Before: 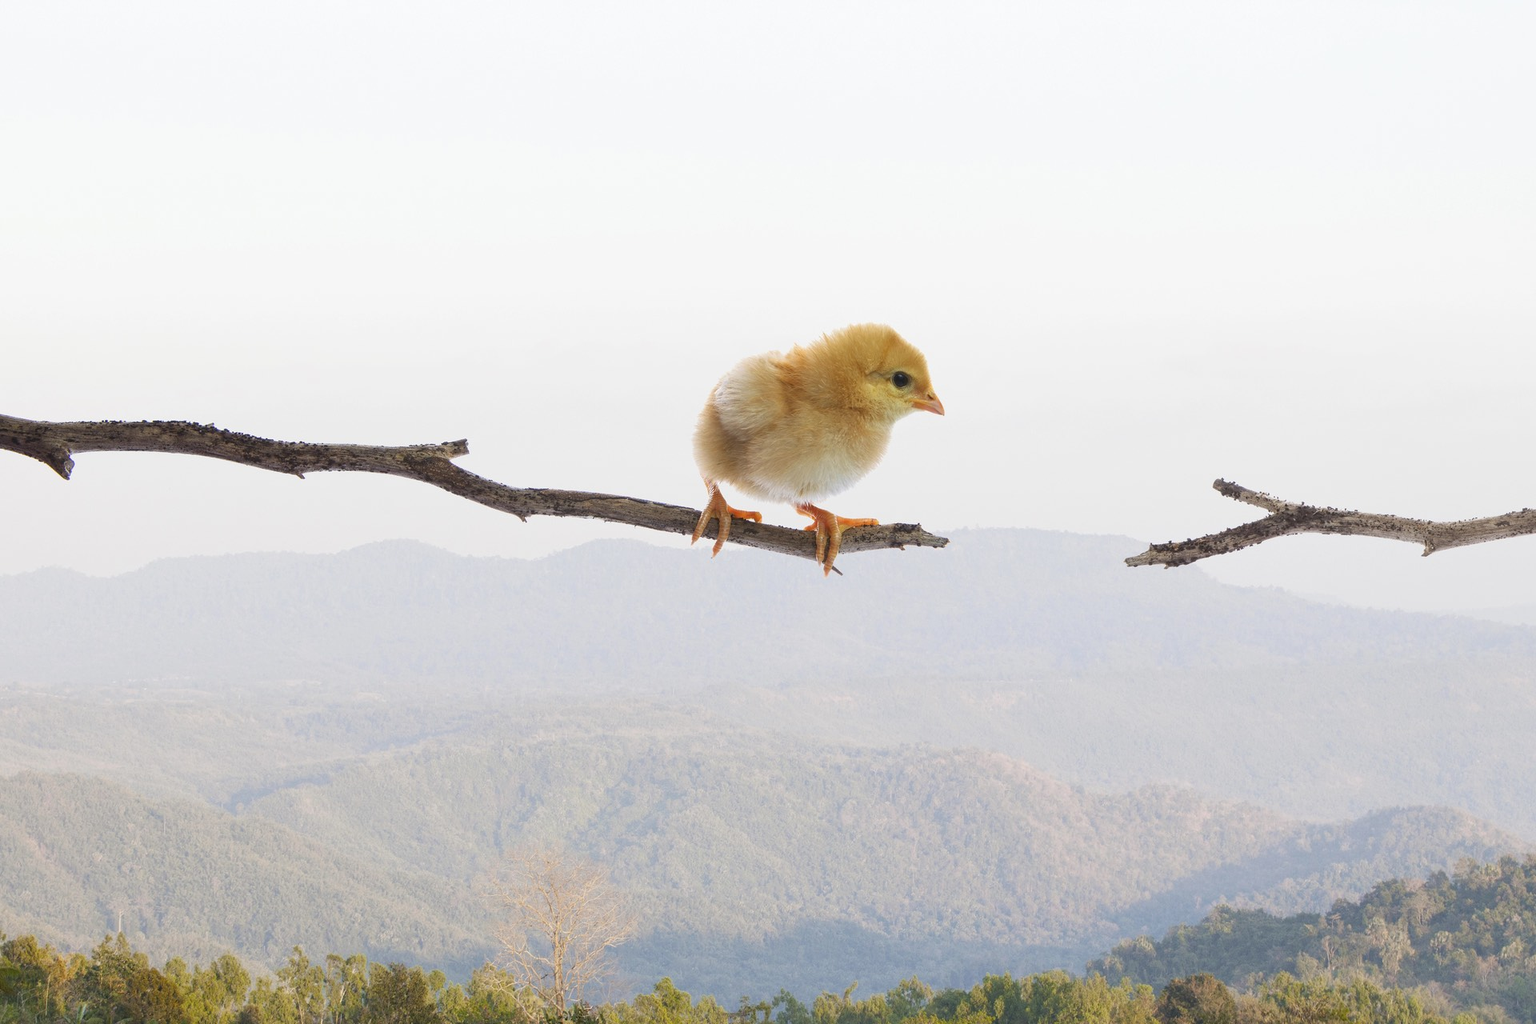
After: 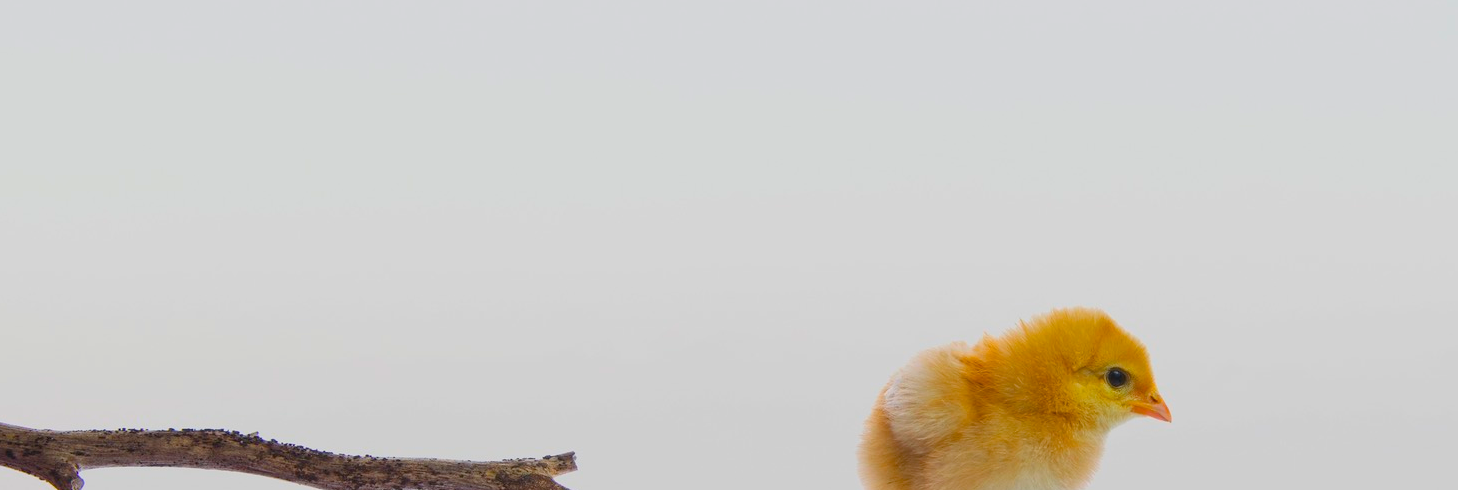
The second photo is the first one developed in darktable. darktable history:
tone equalizer: on, module defaults
levels: levels [0.062, 0.494, 0.925]
crop: left 0.52%, top 7.635%, right 23.503%, bottom 54.055%
color balance rgb: shadows lift › luminance -19.708%, power › hue 61.58°, perceptual saturation grading › global saturation 39.517%, contrast -29.604%
